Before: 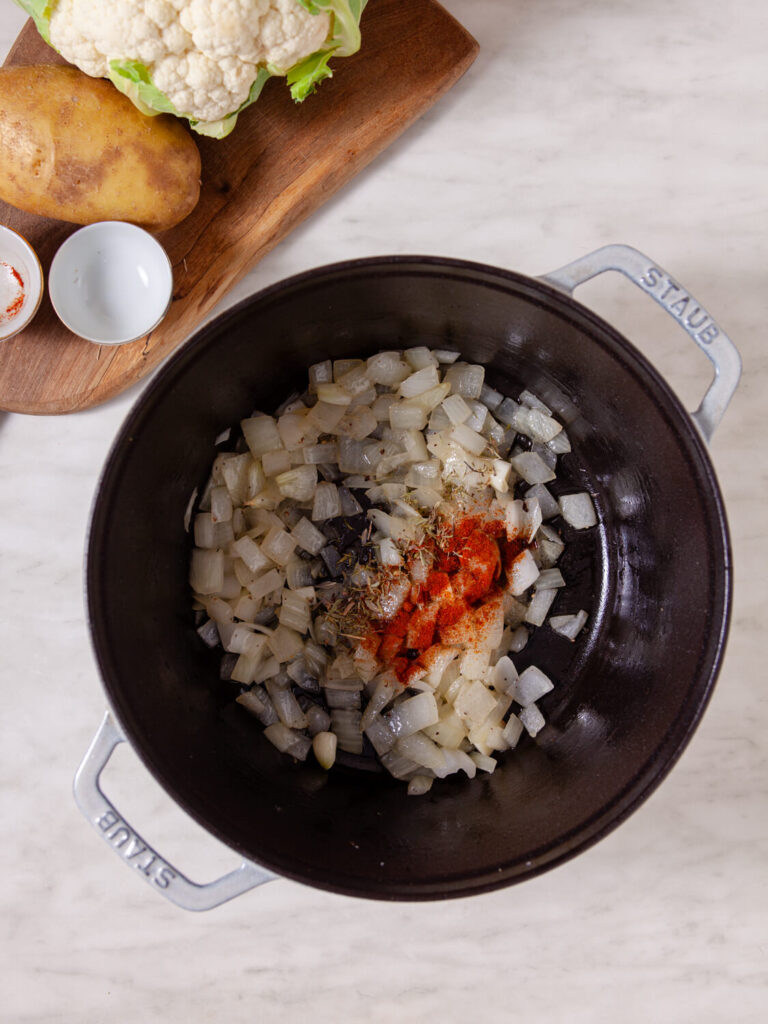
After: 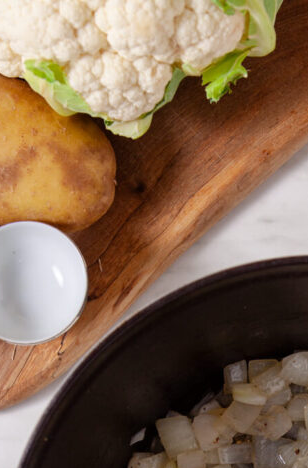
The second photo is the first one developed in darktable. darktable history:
crop and rotate: left 11.138%, top 0.055%, right 48.673%, bottom 54.203%
